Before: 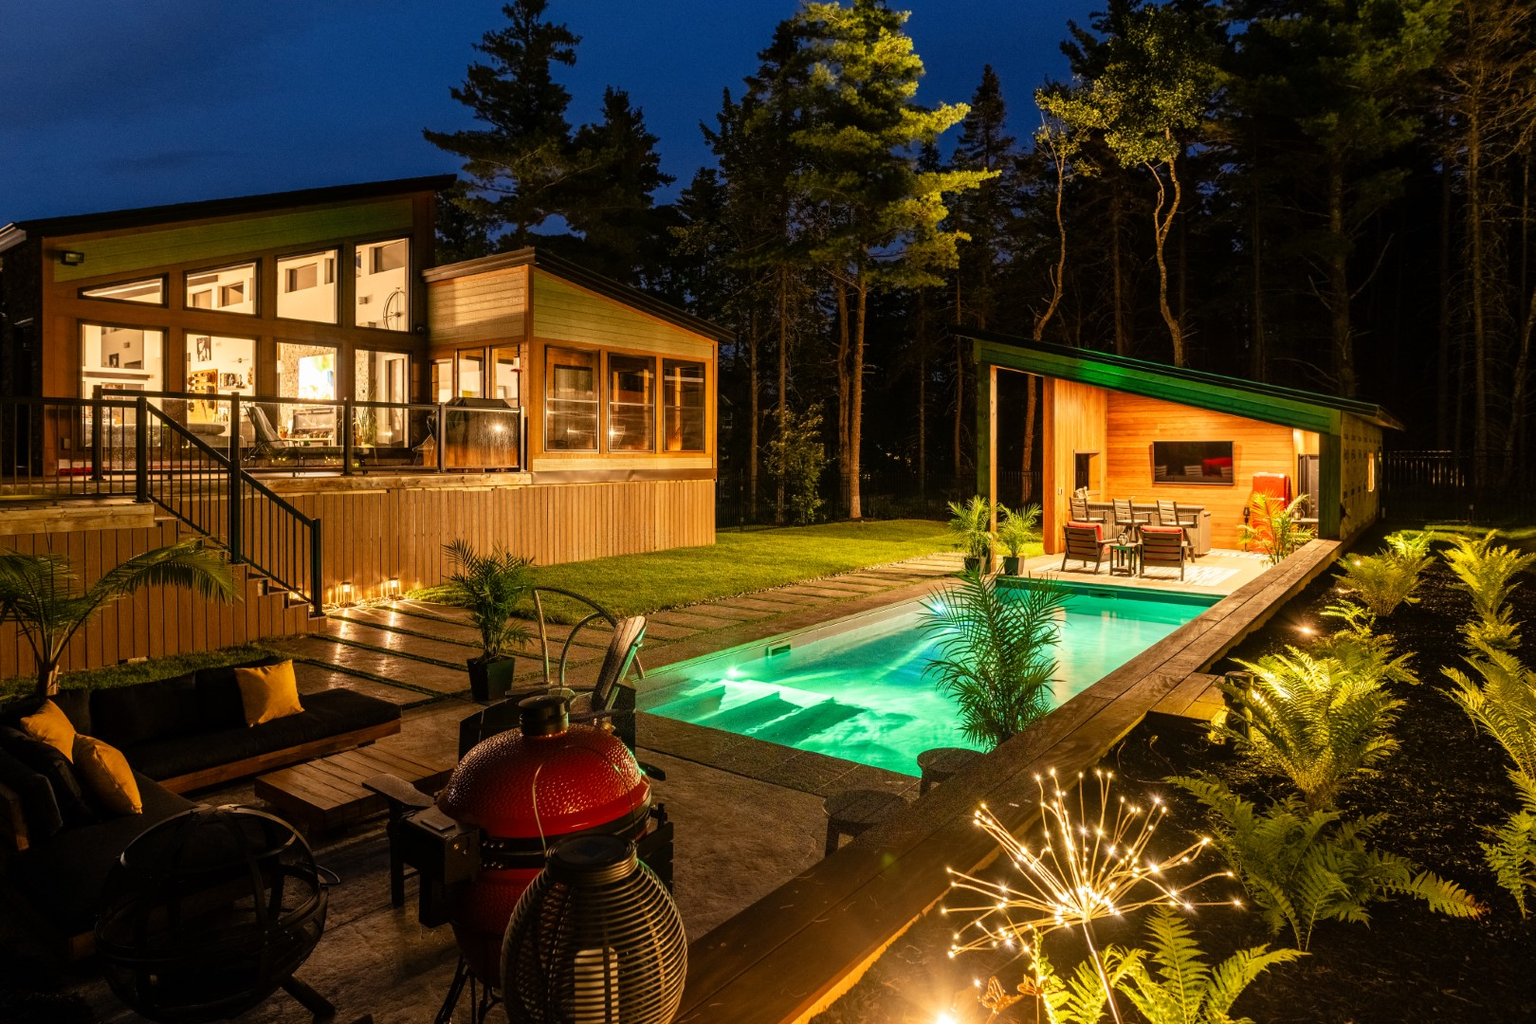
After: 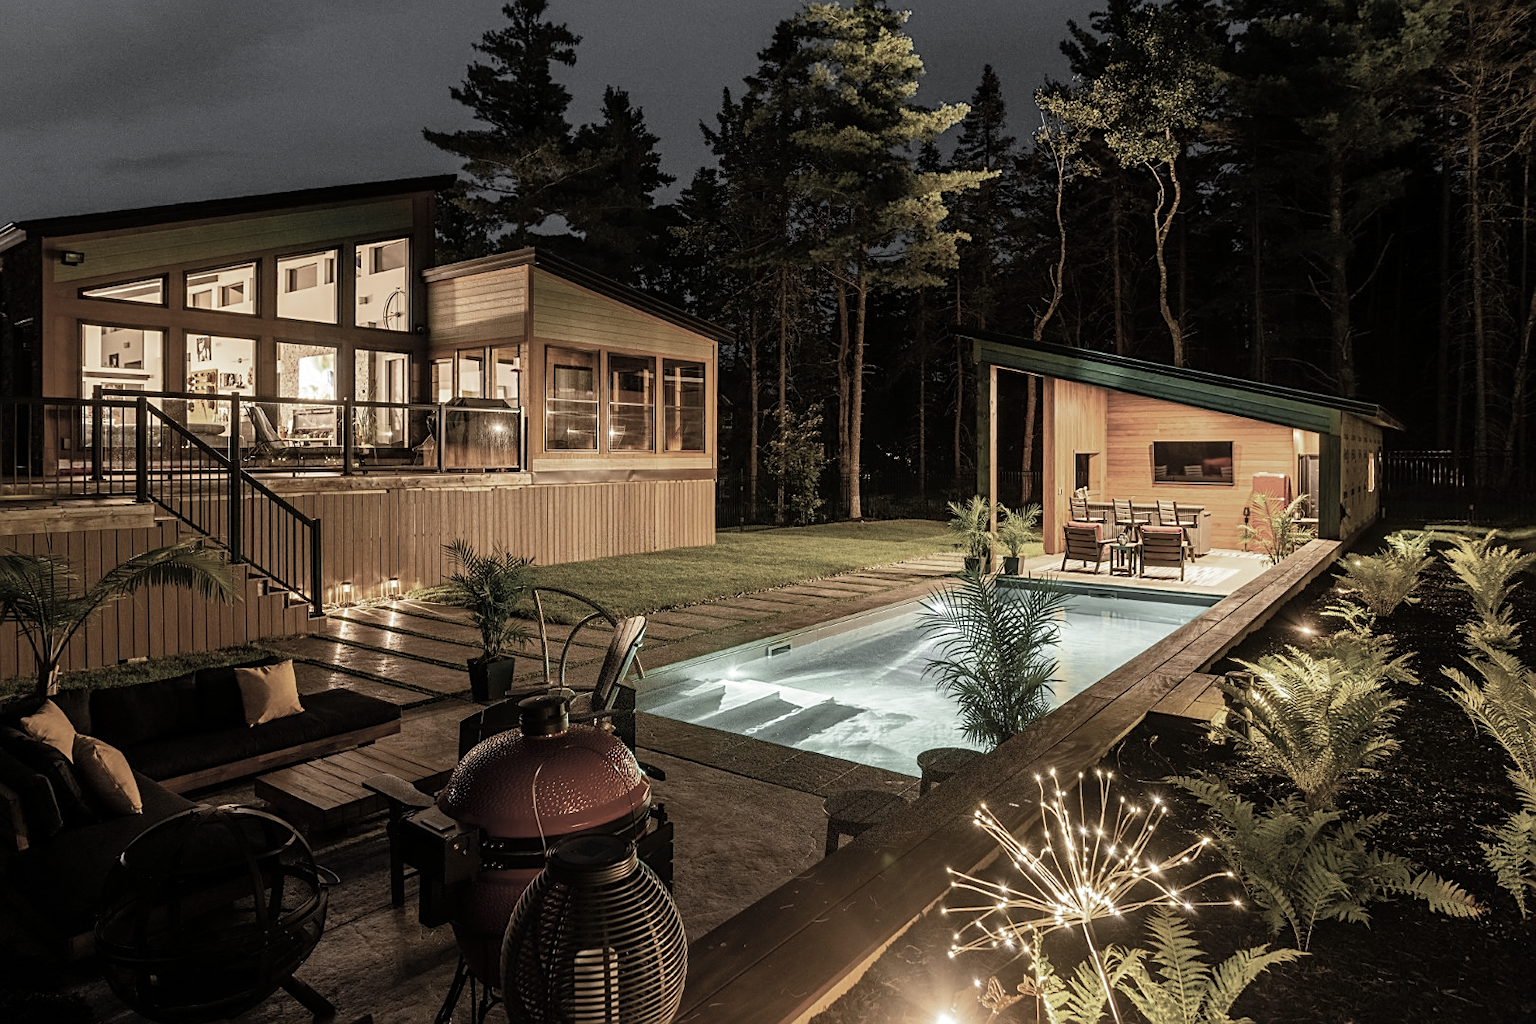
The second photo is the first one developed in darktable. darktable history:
sharpen: on, module defaults
color zones: curves: ch0 [(0, 0.613) (0.01, 0.613) (0.245, 0.448) (0.498, 0.529) (0.642, 0.665) (0.879, 0.777) (0.99, 0.613)]; ch1 [(0, 0.035) (0.121, 0.189) (0.259, 0.197) (0.415, 0.061) (0.589, 0.022) (0.732, 0.022) (0.857, 0.026) (0.991, 0.053)]
white balance: emerald 1
